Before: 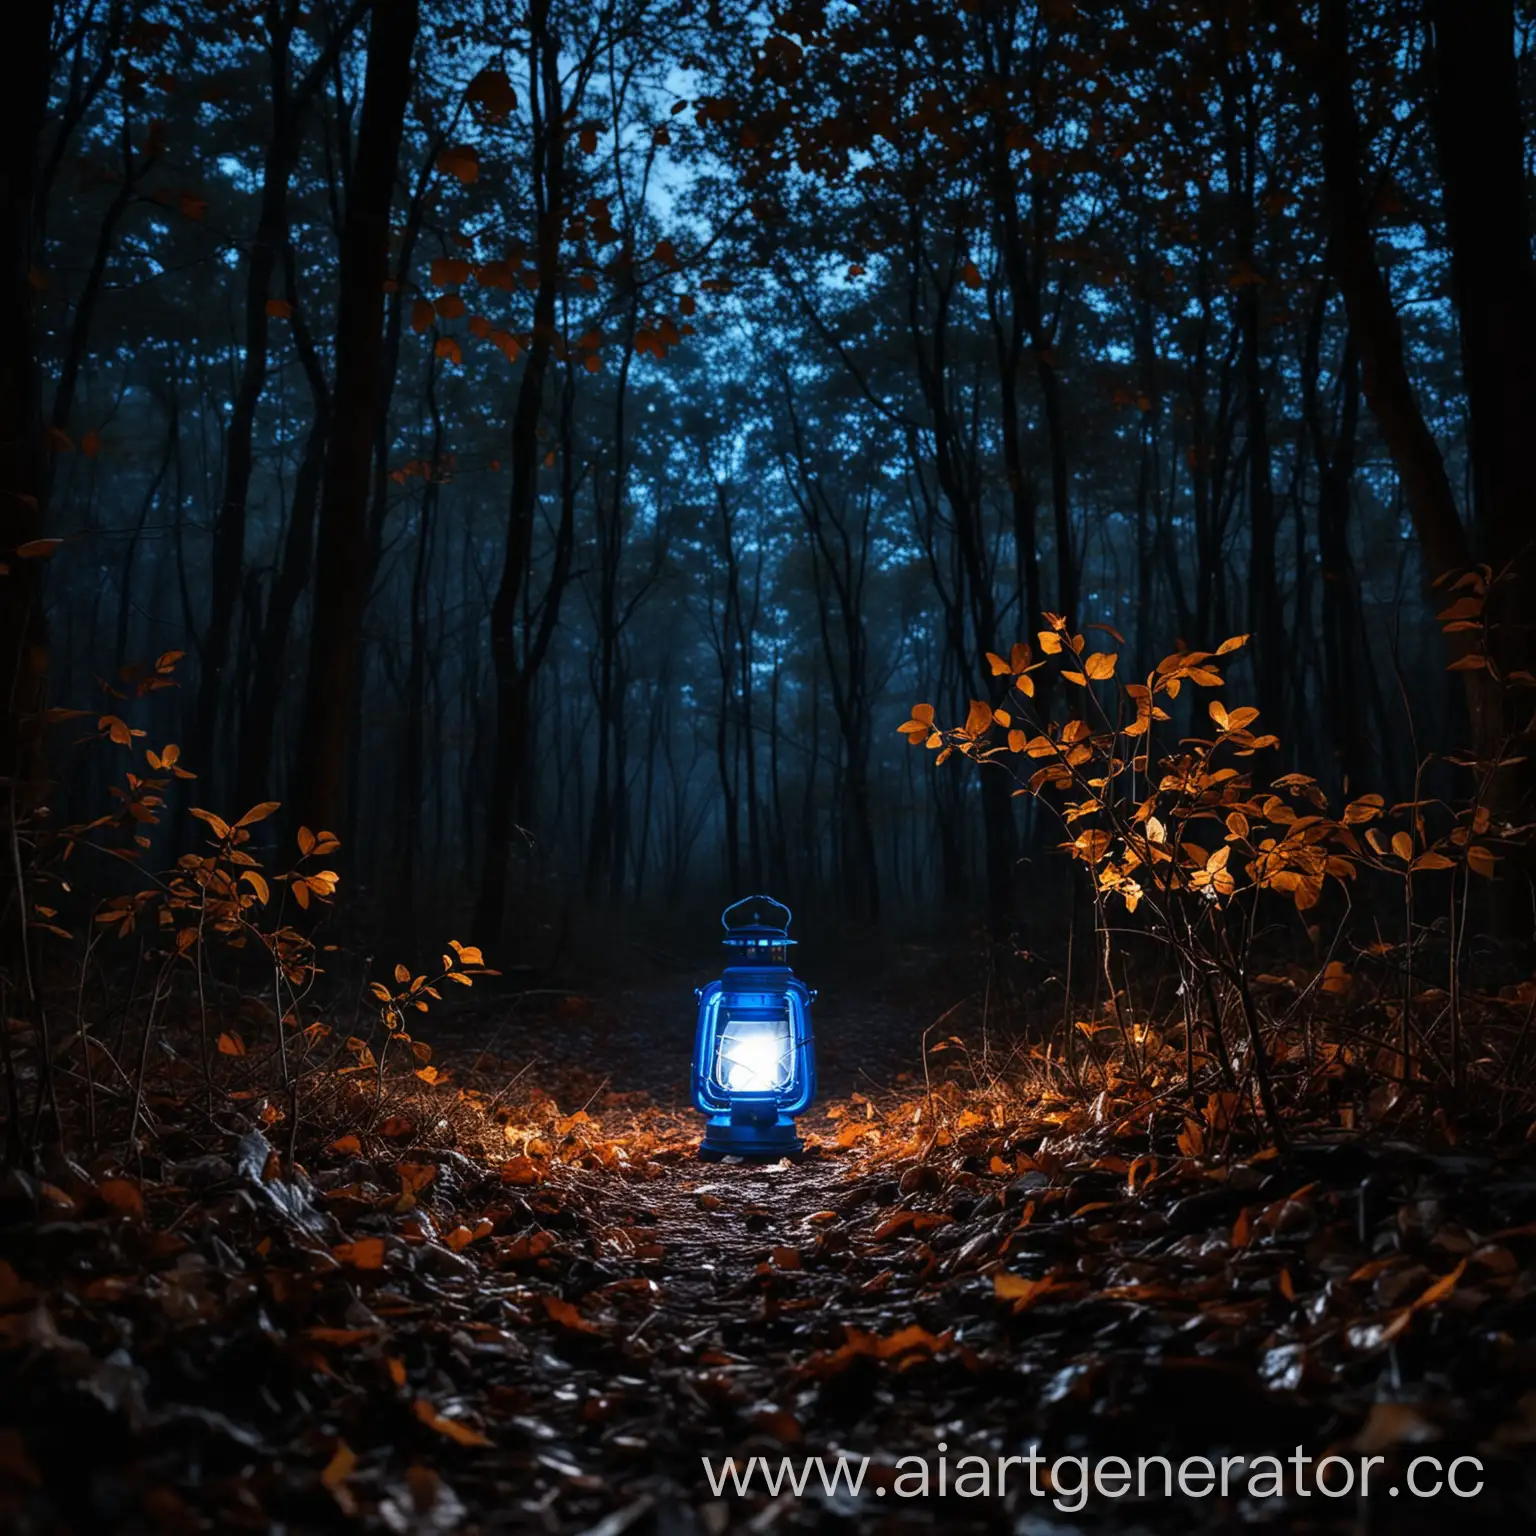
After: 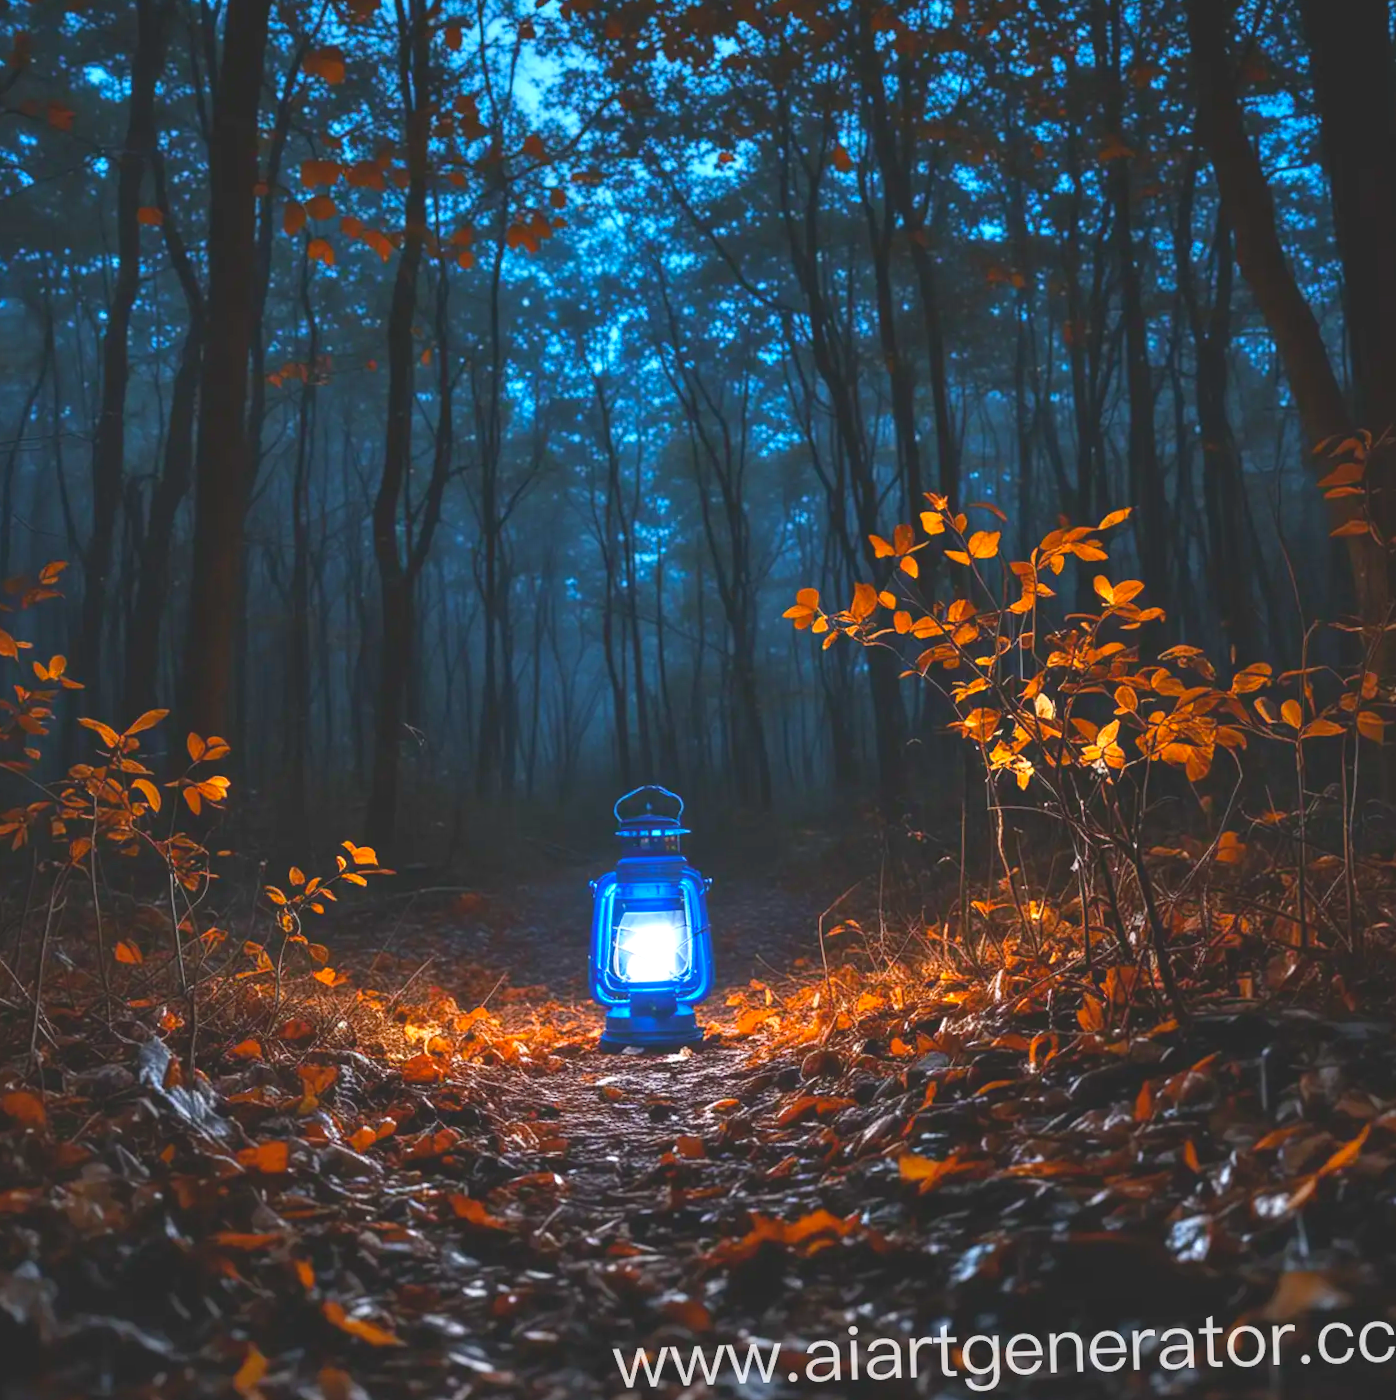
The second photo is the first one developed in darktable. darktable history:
crop and rotate: angle 2°, left 5.949%, top 5.702%
contrast brightness saturation: contrast -0.297
exposure: black level correction 0, exposure 0.69 EV, compensate highlight preservation false
color balance rgb: perceptual saturation grading › global saturation 0.189%, perceptual brilliance grading › global brilliance 10.036%, perceptual brilliance grading › shadows 15.73%, global vibrance 20%
